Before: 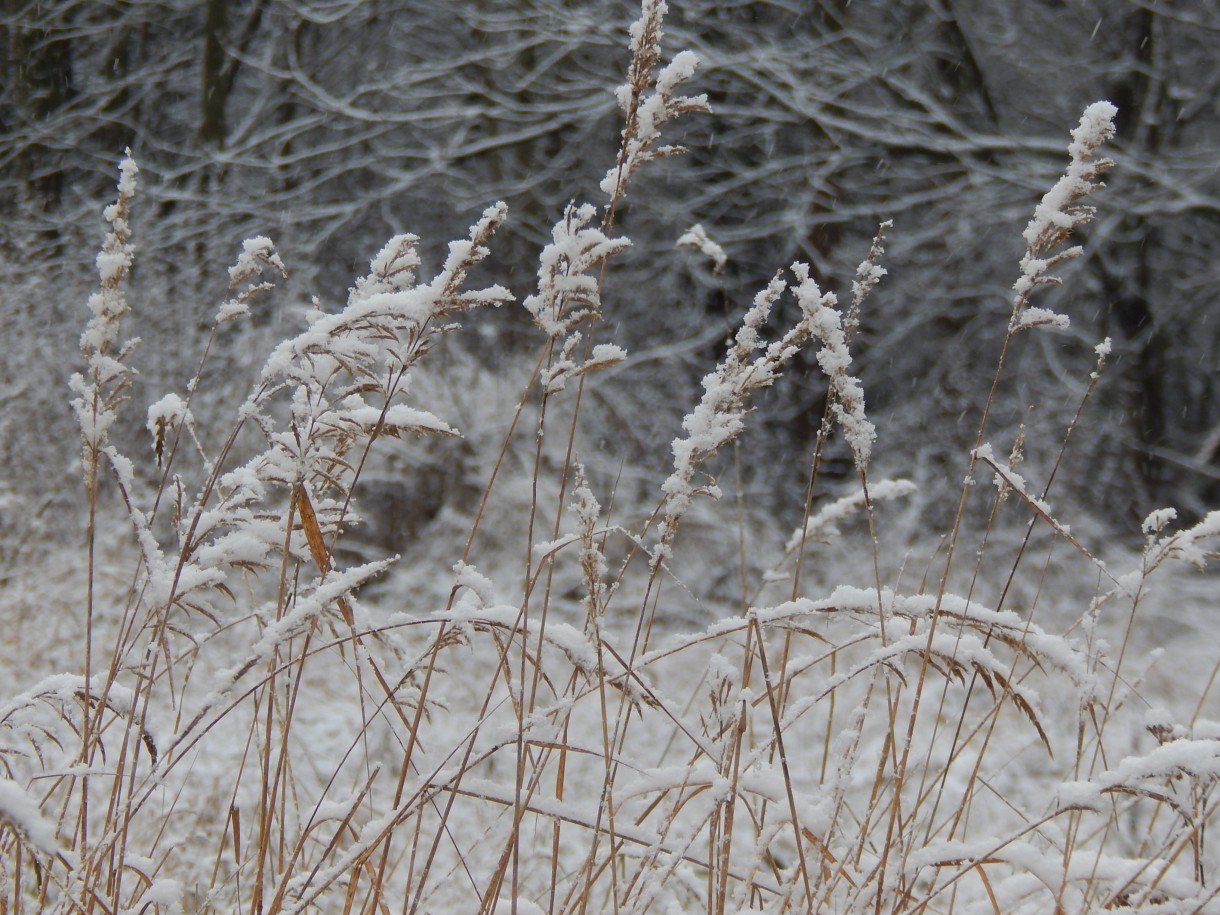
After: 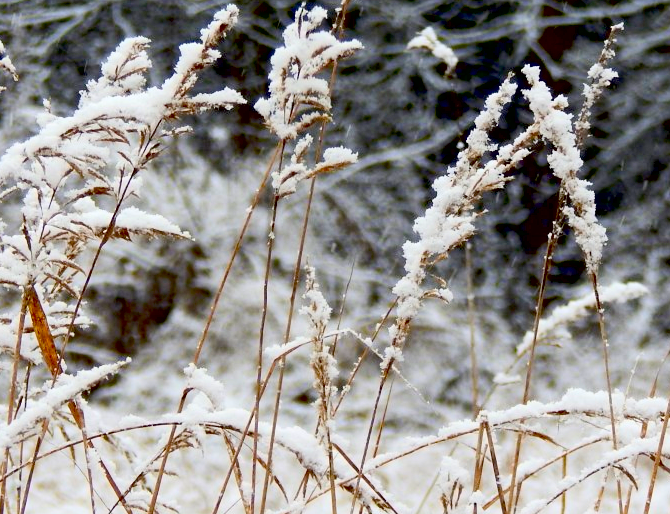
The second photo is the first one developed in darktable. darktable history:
crop and rotate: left 22.079%, top 21.562%, right 22.99%, bottom 22.163%
exposure: black level correction 0.038, exposure 0.499 EV, compensate highlight preservation false
contrast brightness saturation: contrast 0.227, brightness 0.098, saturation 0.29
